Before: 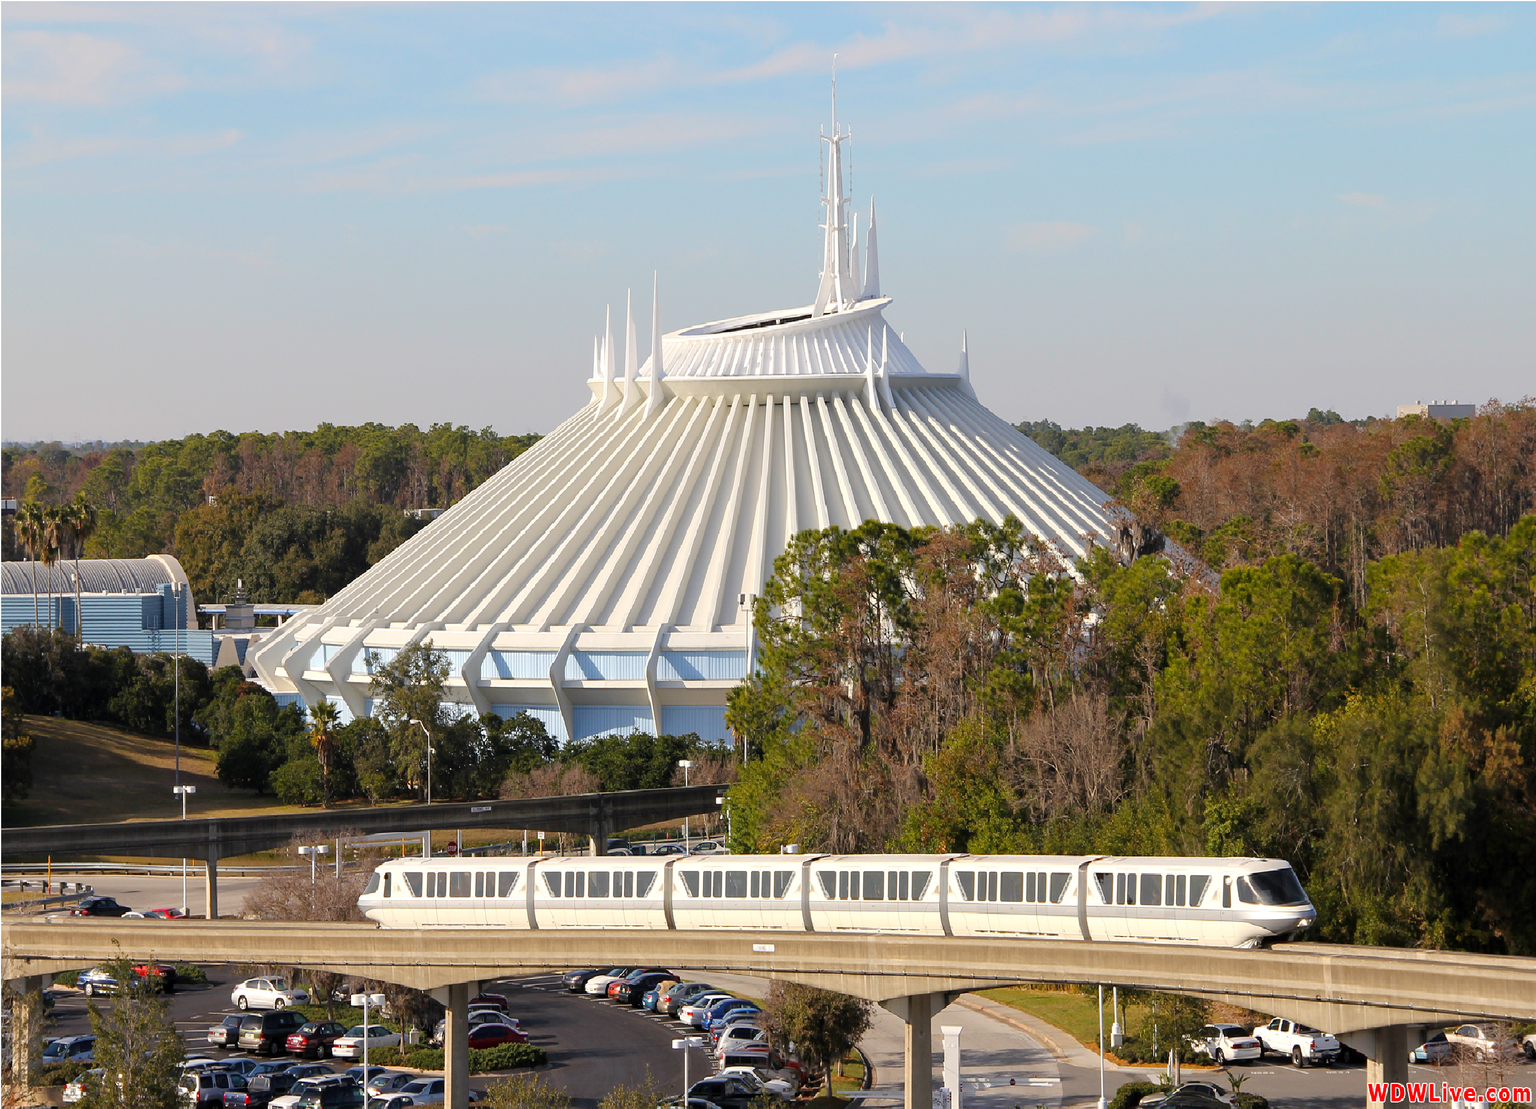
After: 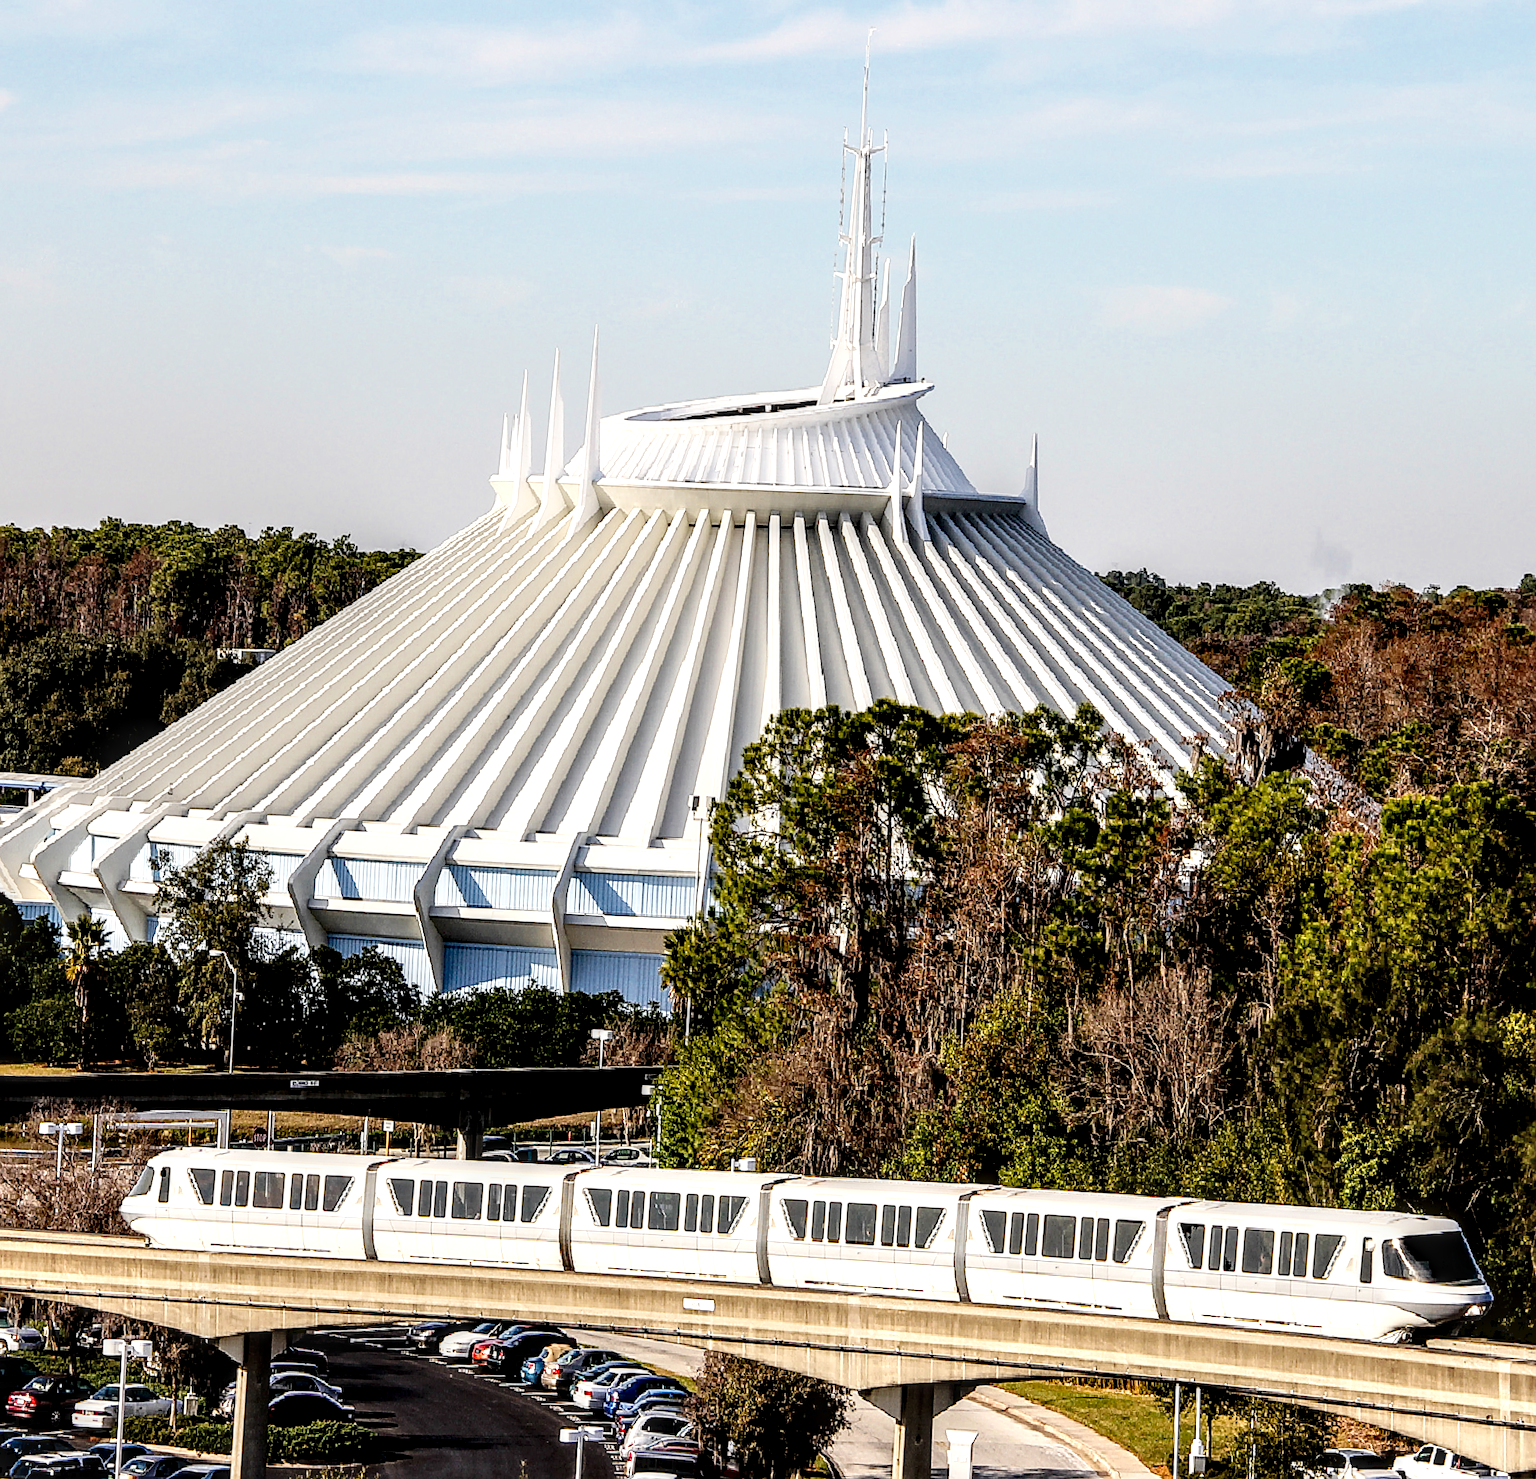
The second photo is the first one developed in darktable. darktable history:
local contrast: highlights 21%, detail 198%
crop and rotate: angle -3.12°, left 14.189%, top 0.018%, right 10.961%, bottom 0.089%
filmic rgb: black relative exposure -7.65 EV, white relative exposure 4.56 EV, hardness 3.61
tone curve: curves: ch0 [(0, 0) (0.003, 0.047) (0.011, 0.047) (0.025, 0.047) (0.044, 0.049) (0.069, 0.051) (0.1, 0.062) (0.136, 0.086) (0.177, 0.125) (0.224, 0.178) (0.277, 0.246) (0.335, 0.324) (0.399, 0.407) (0.468, 0.48) (0.543, 0.57) (0.623, 0.675) (0.709, 0.772) (0.801, 0.876) (0.898, 0.963) (1, 1)], preserve colors none
sharpen: on, module defaults
contrast brightness saturation: contrast 0.289
